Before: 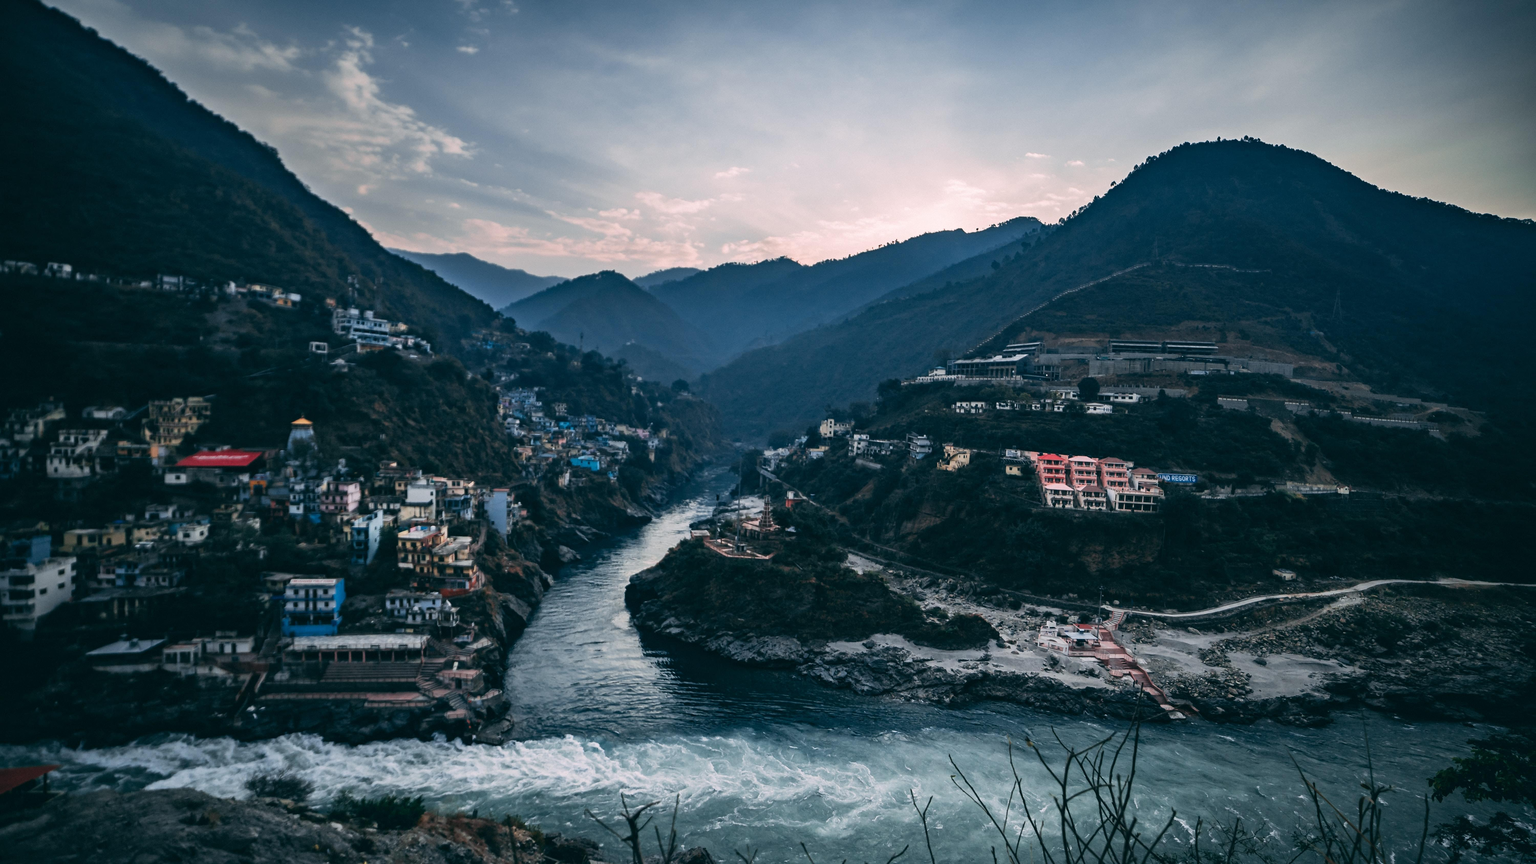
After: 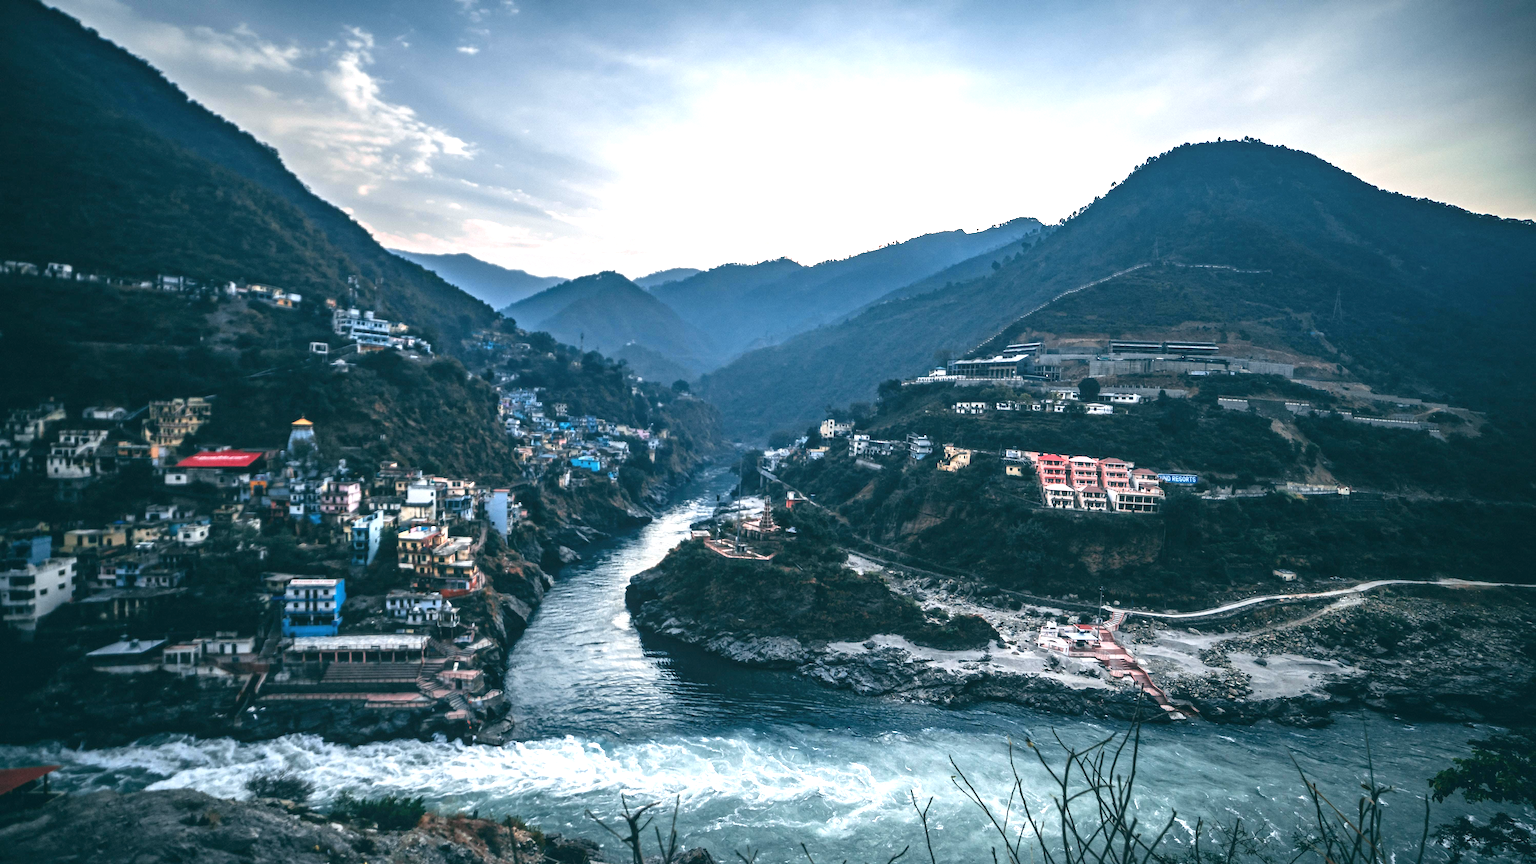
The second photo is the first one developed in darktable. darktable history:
exposure: black level correction 0, exposure 1.2 EV, compensate highlight preservation false
local contrast: detail 110%
